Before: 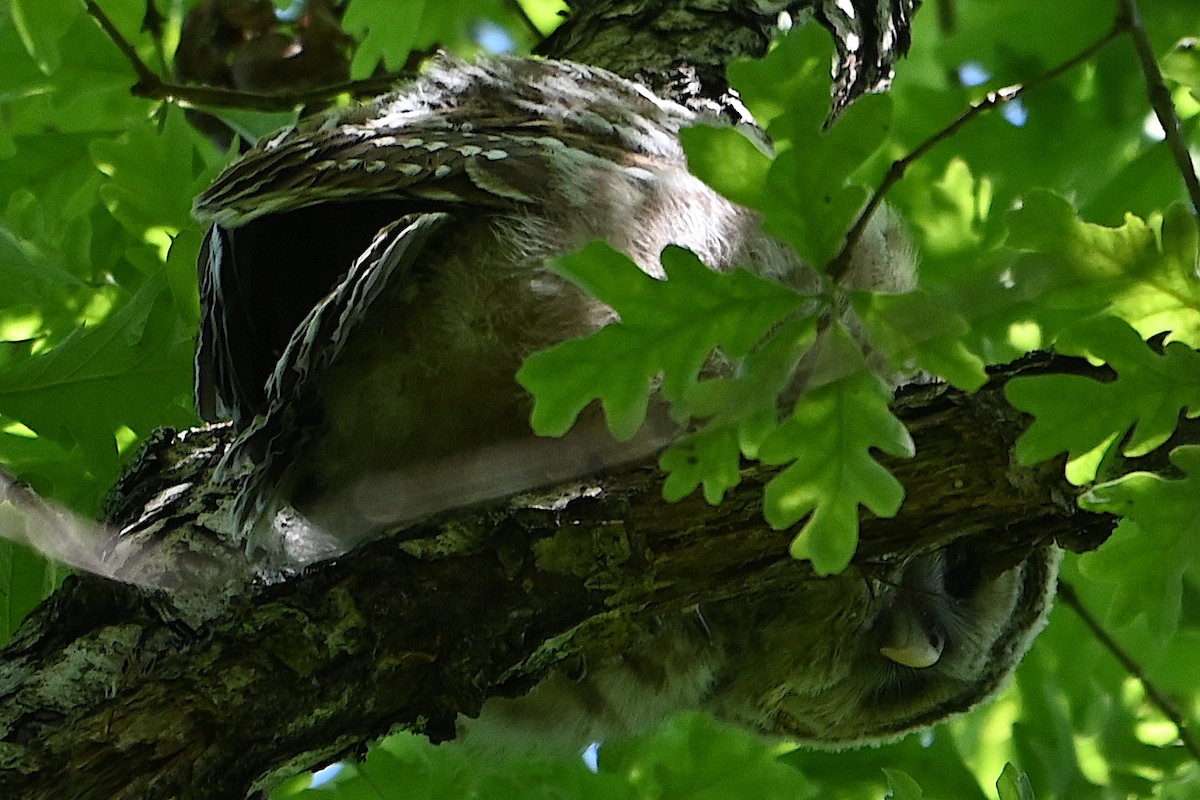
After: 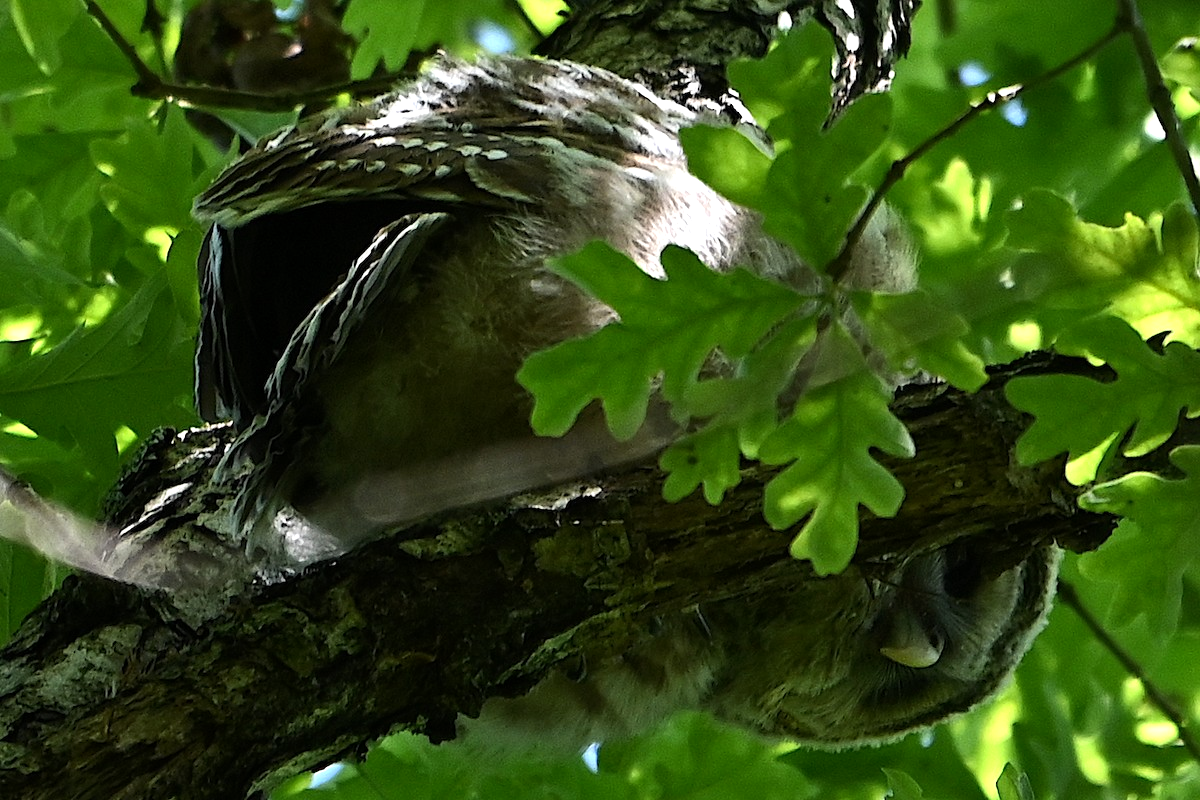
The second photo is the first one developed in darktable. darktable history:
tone equalizer: -8 EV -0.417 EV, -7 EV -0.389 EV, -6 EV -0.333 EV, -5 EV -0.222 EV, -3 EV 0.222 EV, -2 EV 0.333 EV, -1 EV 0.389 EV, +0 EV 0.417 EV, edges refinement/feathering 500, mask exposure compensation -1.57 EV, preserve details no
exposure: black level correction 0.001, exposure 0.14 EV, compensate highlight preservation false
